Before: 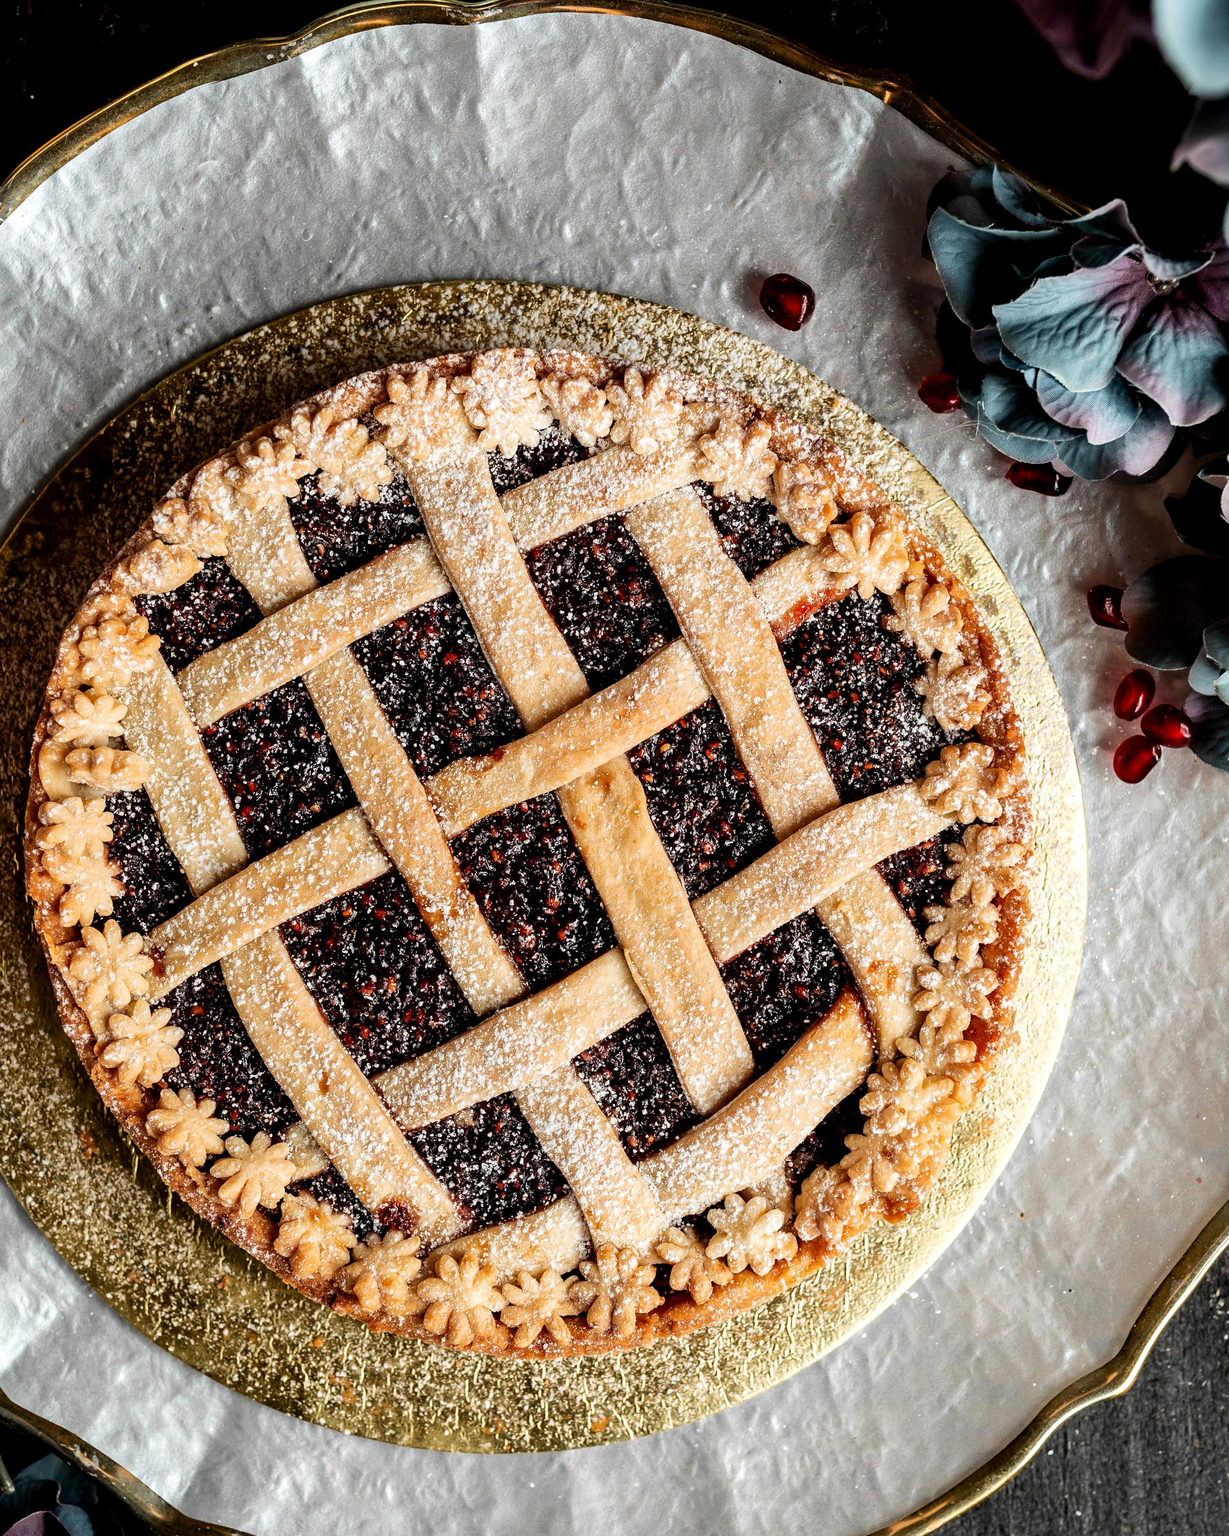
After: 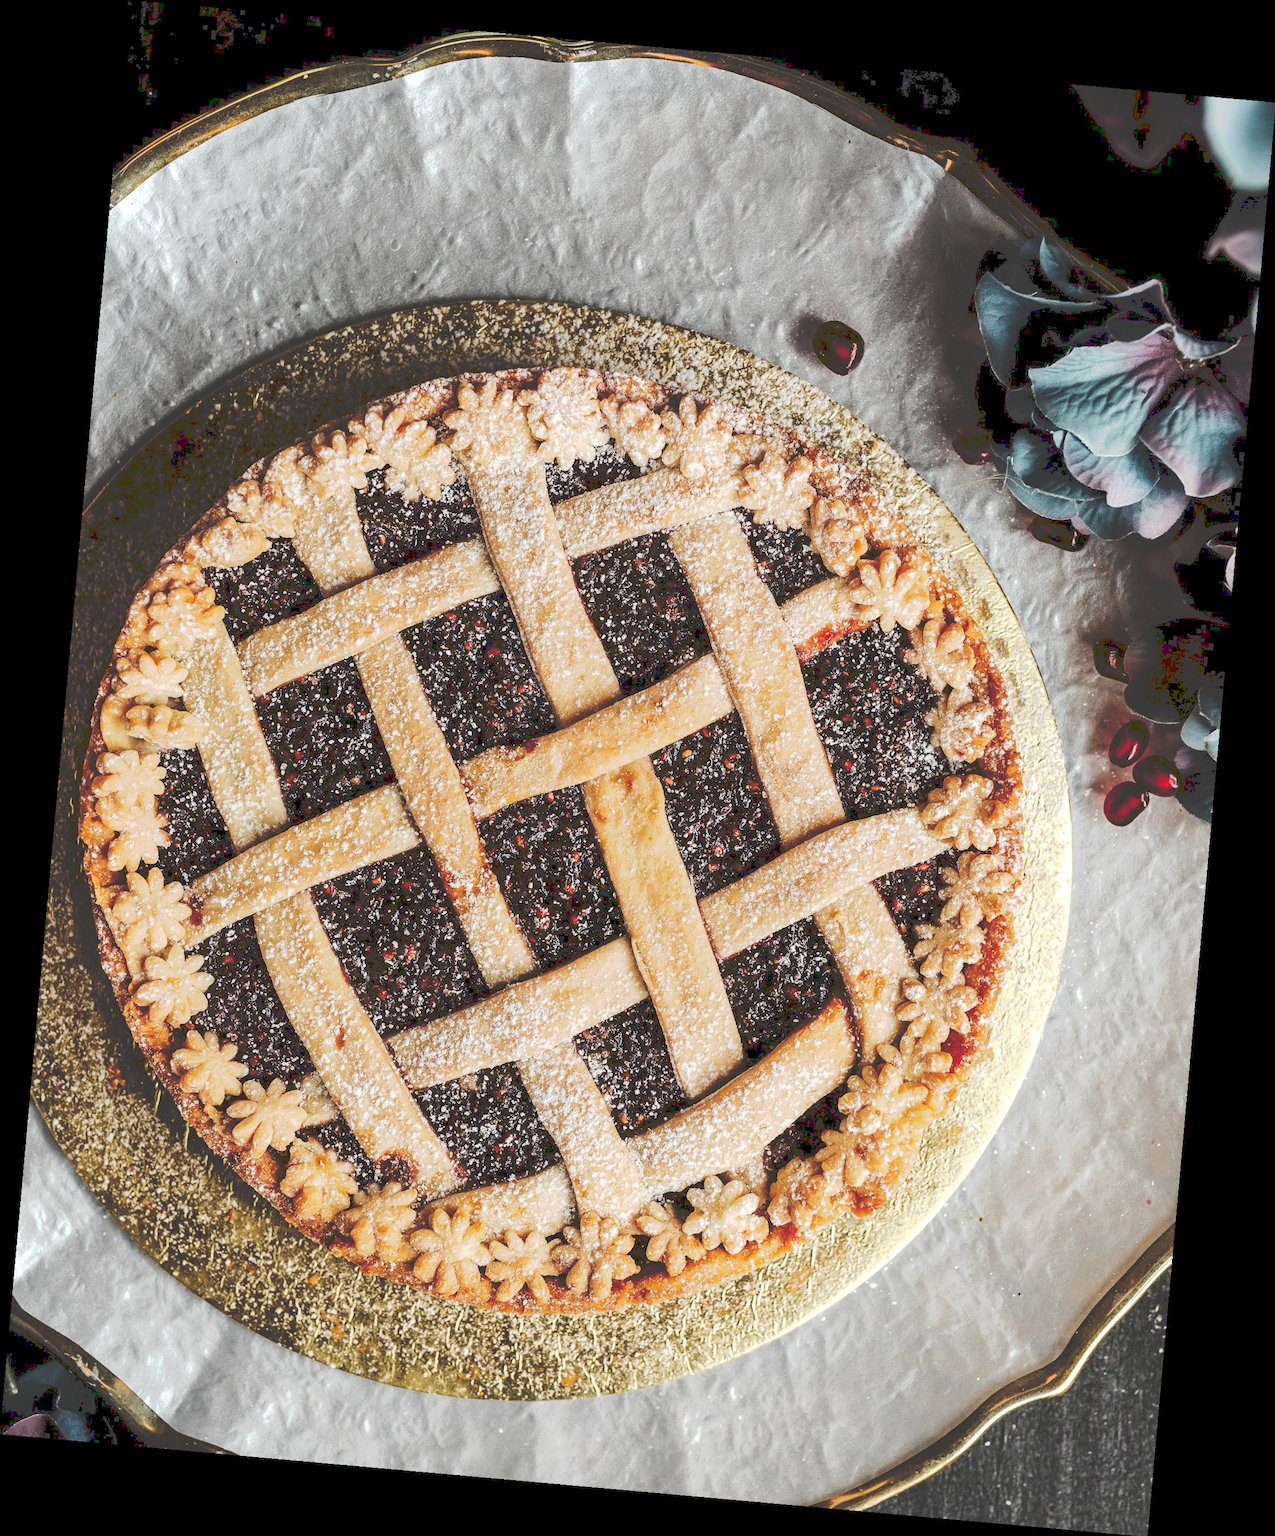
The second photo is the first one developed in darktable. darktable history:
tone curve: curves: ch0 [(0, 0) (0.003, 0.241) (0.011, 0.241) (0.025, 0.242) (0.044, 0.246) (0.069, 0.25) (0.1, 0.251) (0.136, 0.256) (0.177, 0.275) (0.224, 0.293) (0.277, 0.326) (0.335, 0.38) (0.399, 0.449) (0.468, 0.525) (0.543, 0.606) (0.623, 0.683) (0.709, 0.751) (0.801, 0.824) (0.898, 0.871) (1, 1)], preserve colors none
rotate and perspective: rotation 5.12°, automatic cropping off
